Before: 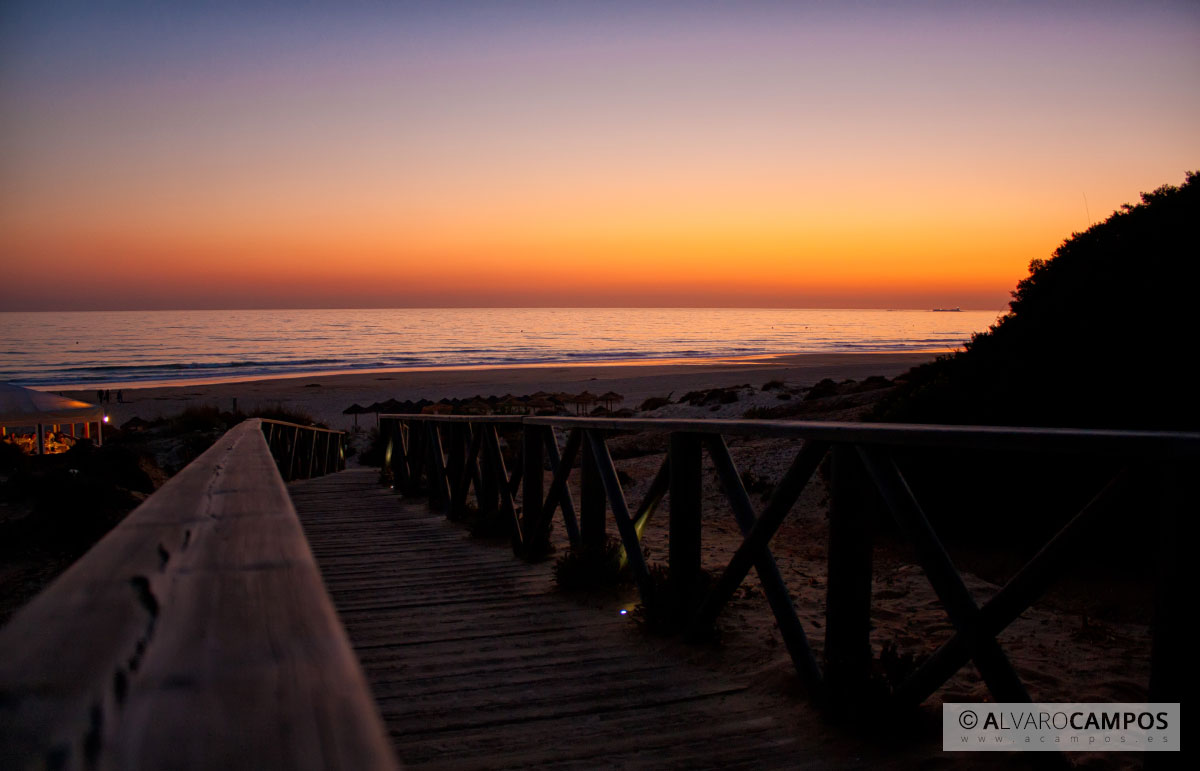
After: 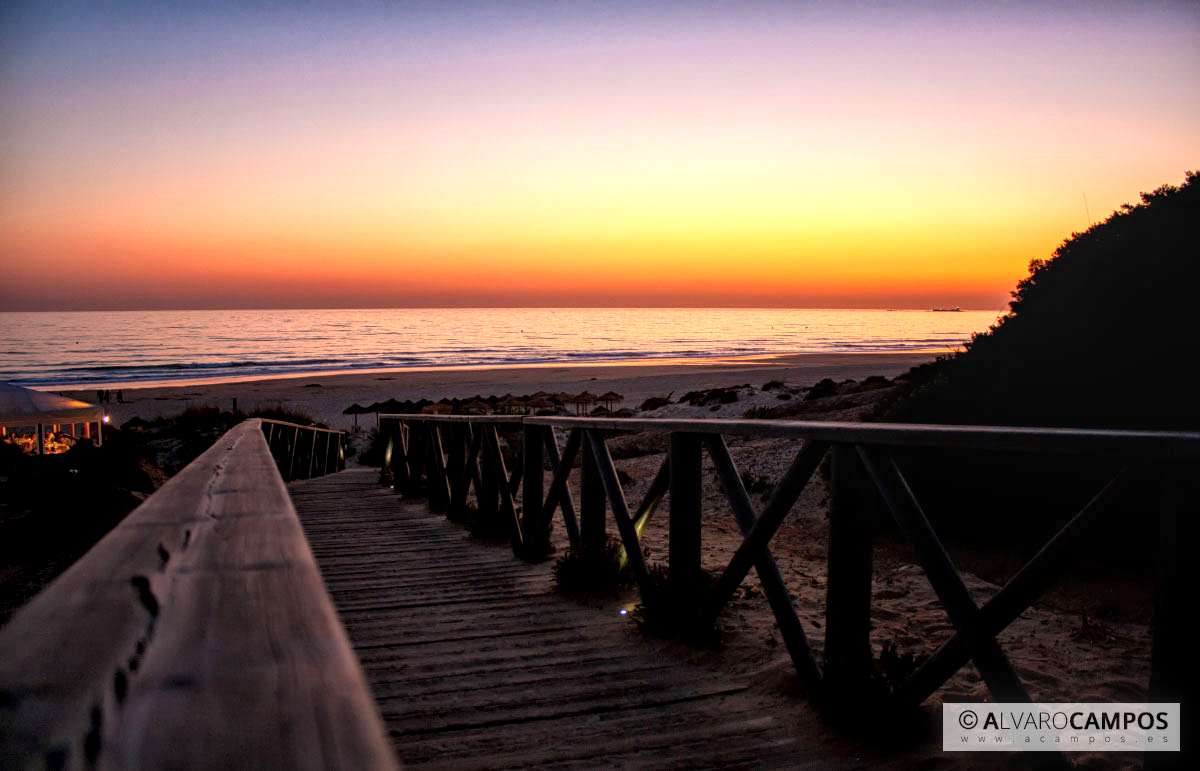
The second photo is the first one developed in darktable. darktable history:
local contrast: highlights 59%, detail 145%
exposure: exposure 0.781 EV, compensate highlight preservation false
